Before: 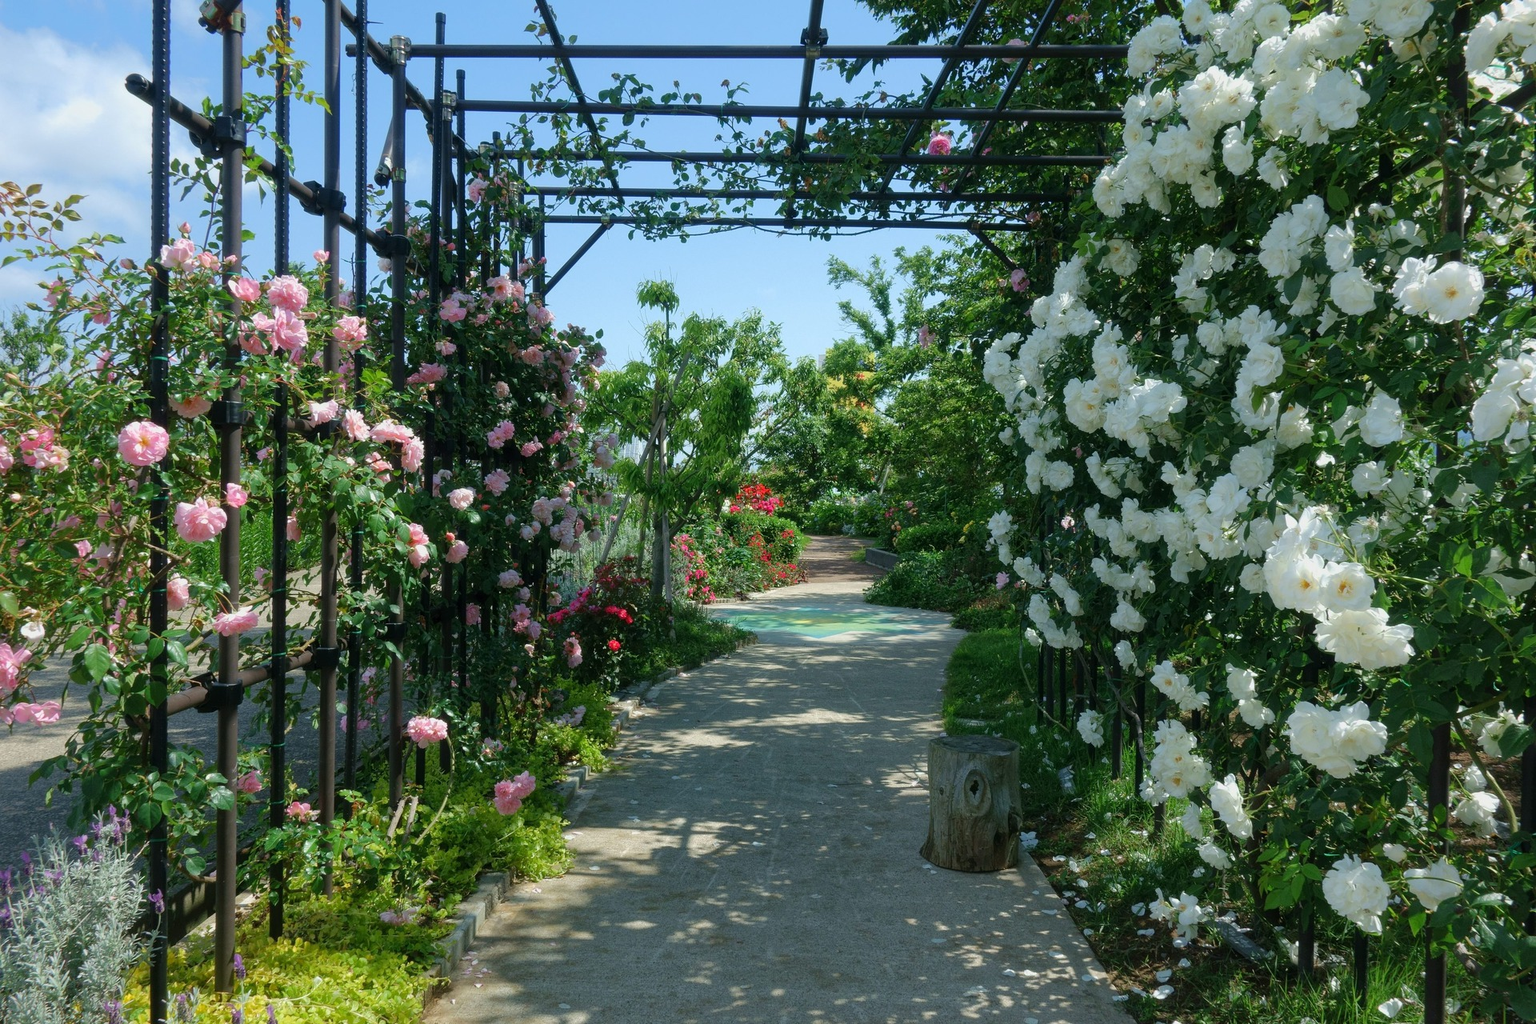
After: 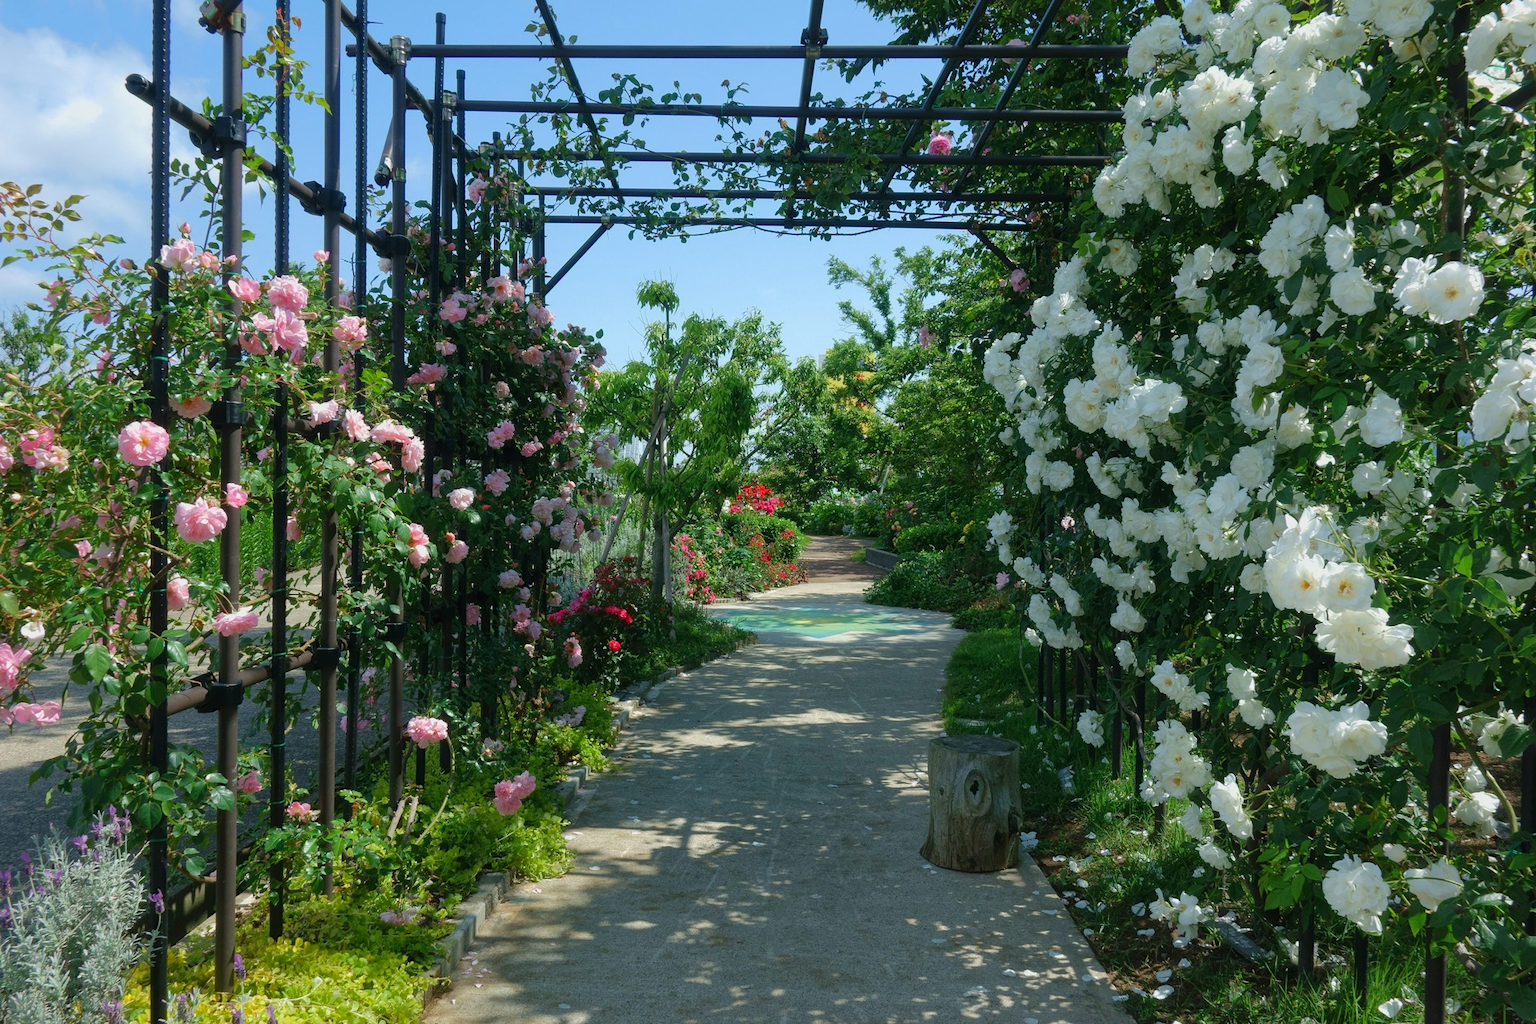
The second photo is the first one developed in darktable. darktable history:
contrast brightness saturation: contrast -0.02, brightness -0.013, saturation 0.039
